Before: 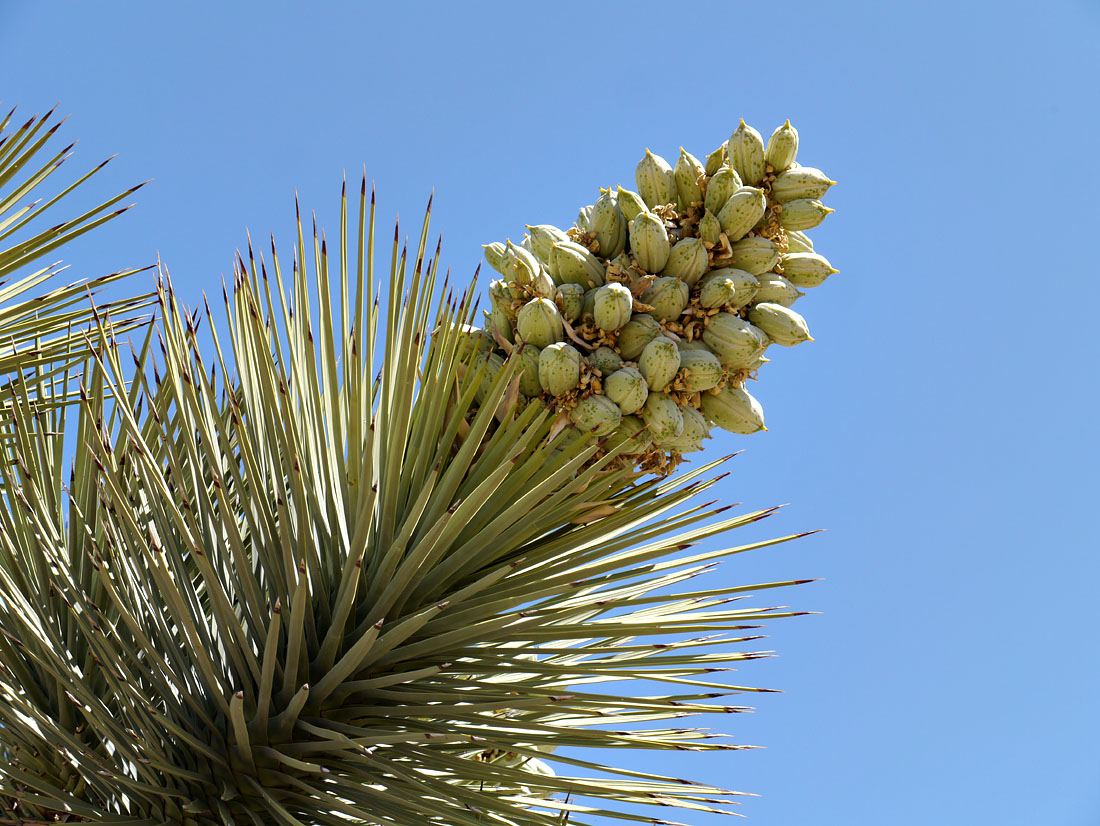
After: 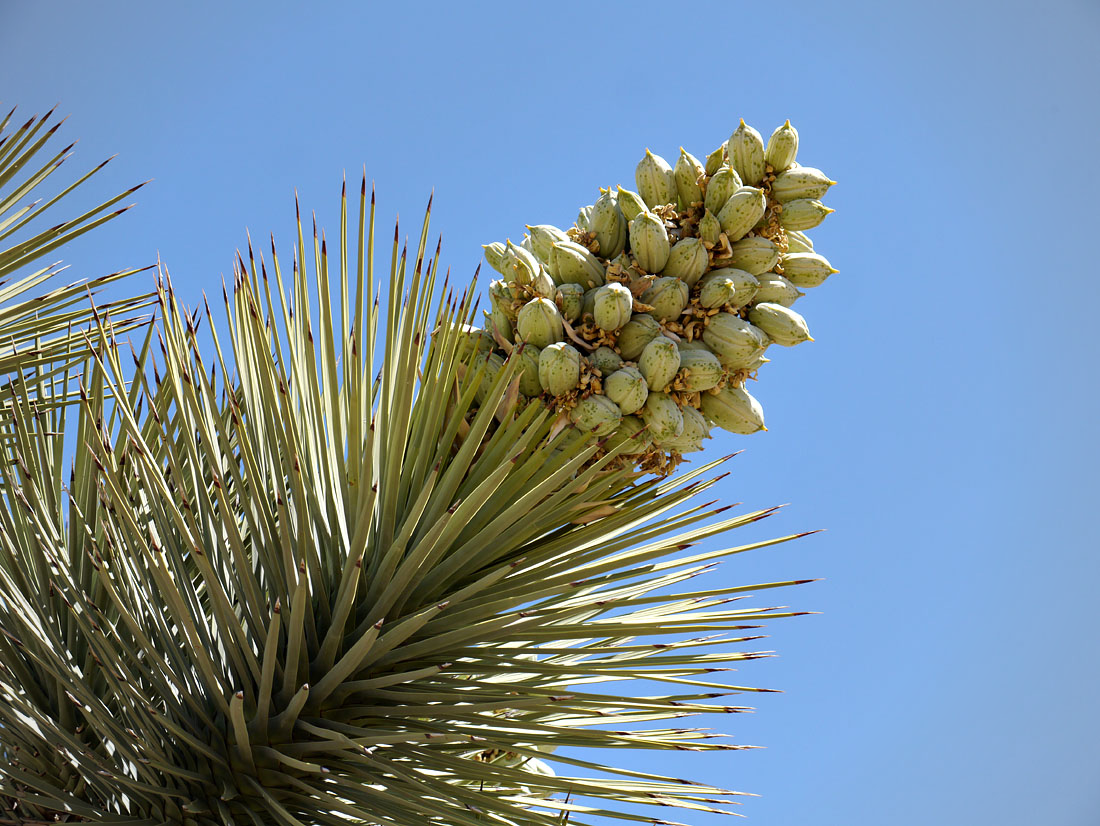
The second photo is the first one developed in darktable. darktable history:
vignetting: fall-off radius 81.94%
